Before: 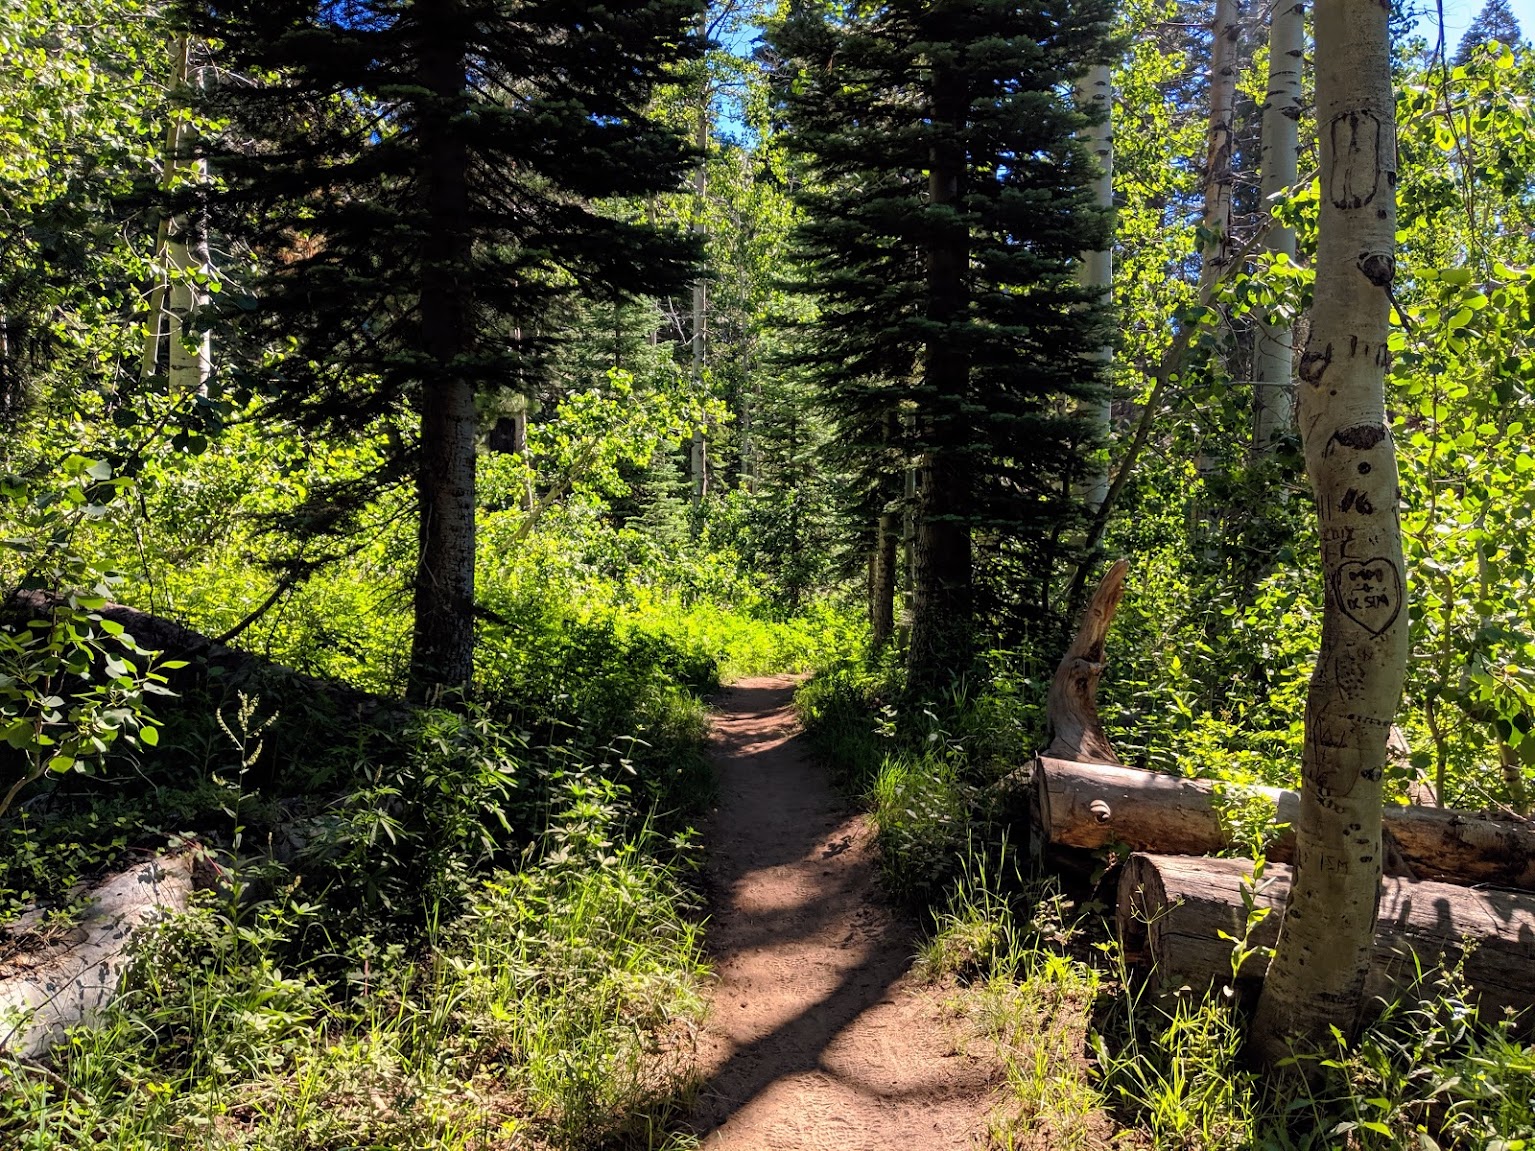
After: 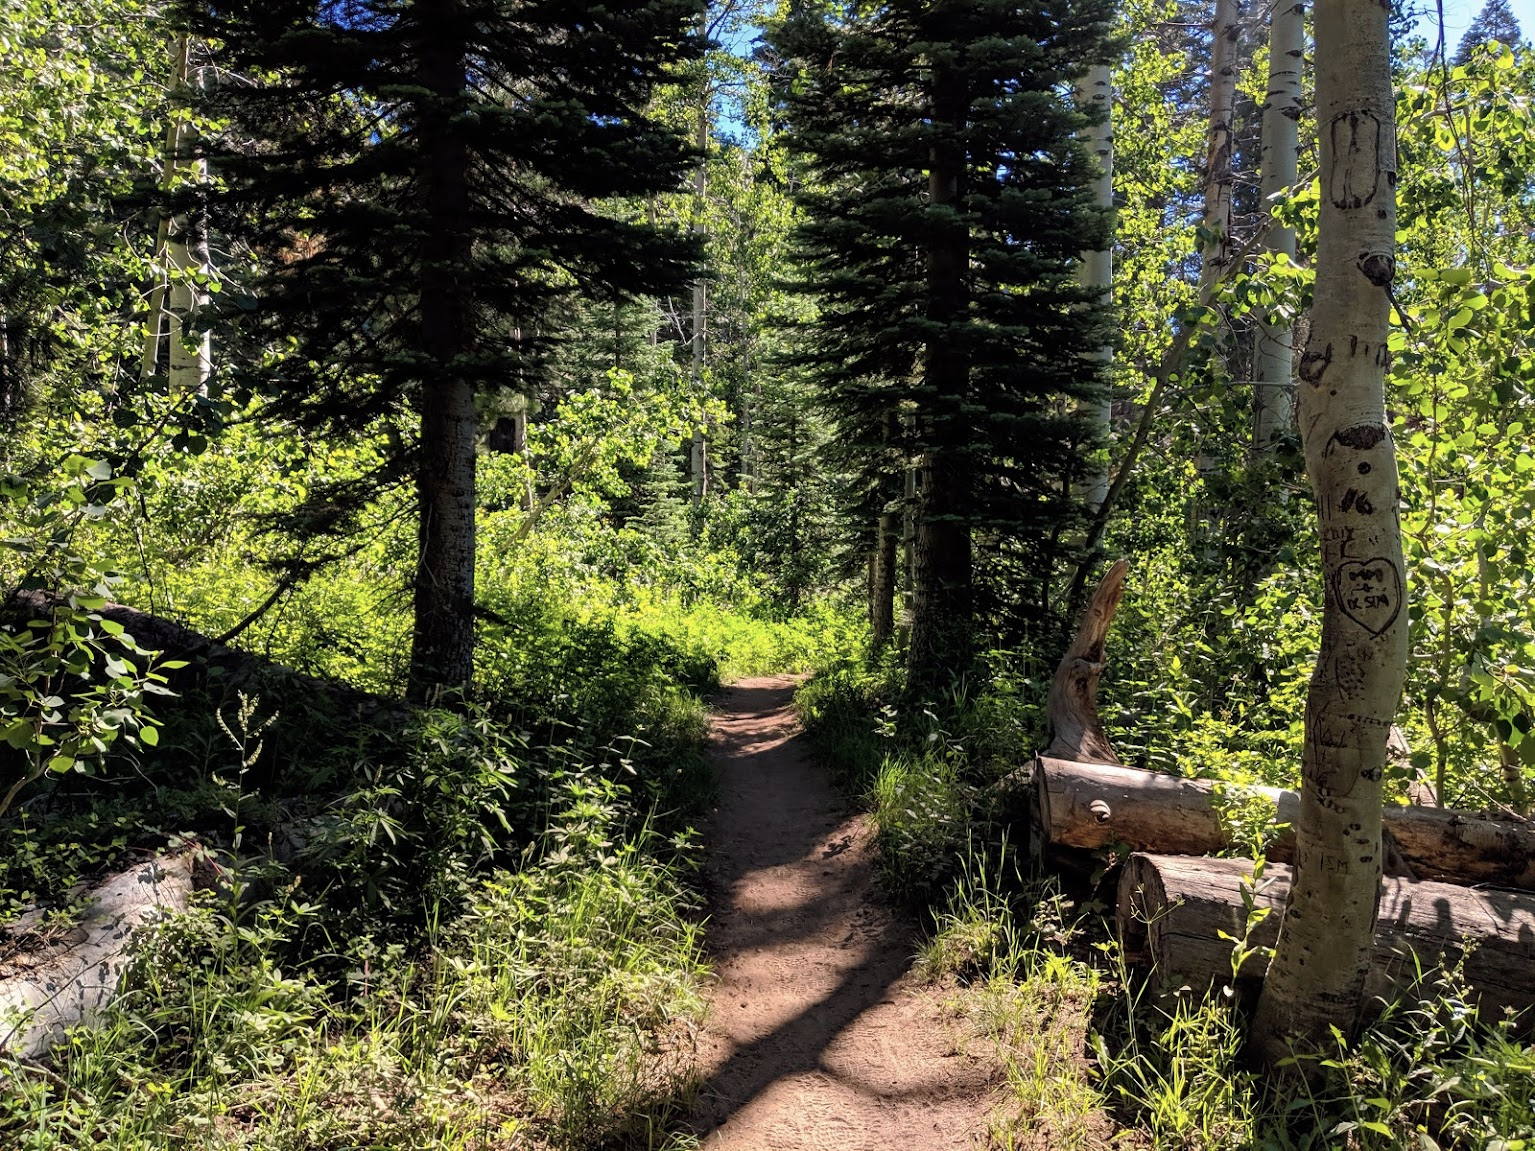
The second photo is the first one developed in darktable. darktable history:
contrast brightness saturation: saturation -0.17
